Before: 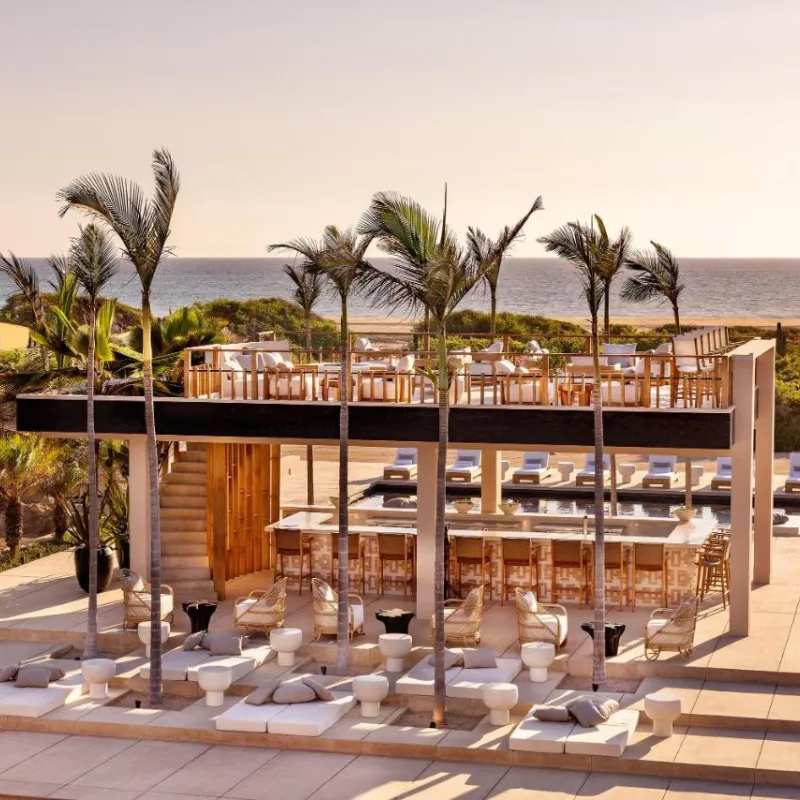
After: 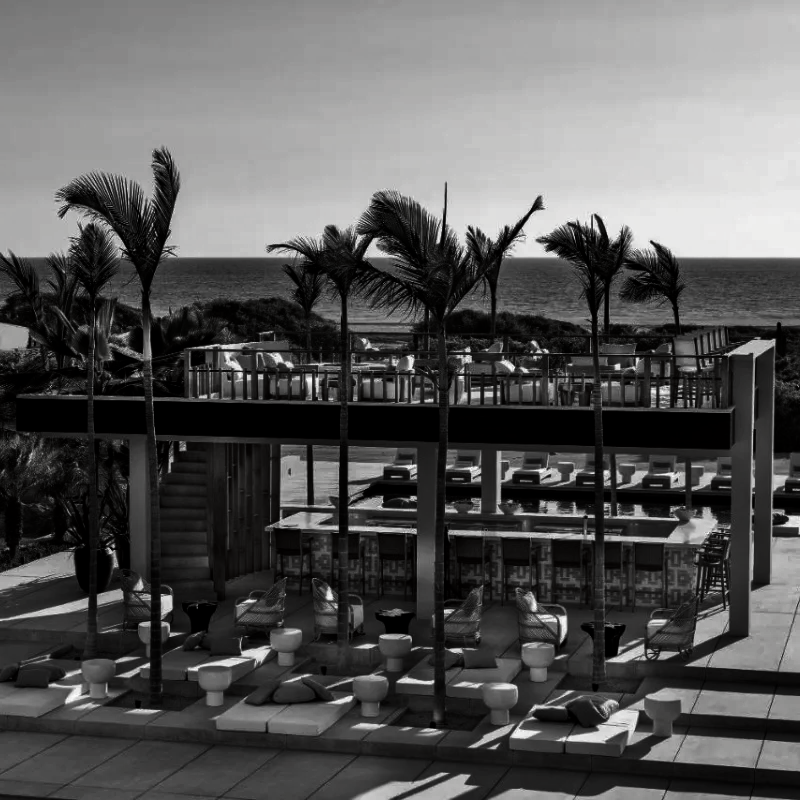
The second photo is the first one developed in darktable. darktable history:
contrast brightness saturation: contrast 0.017, brightness -0.983, saturation -0.986
